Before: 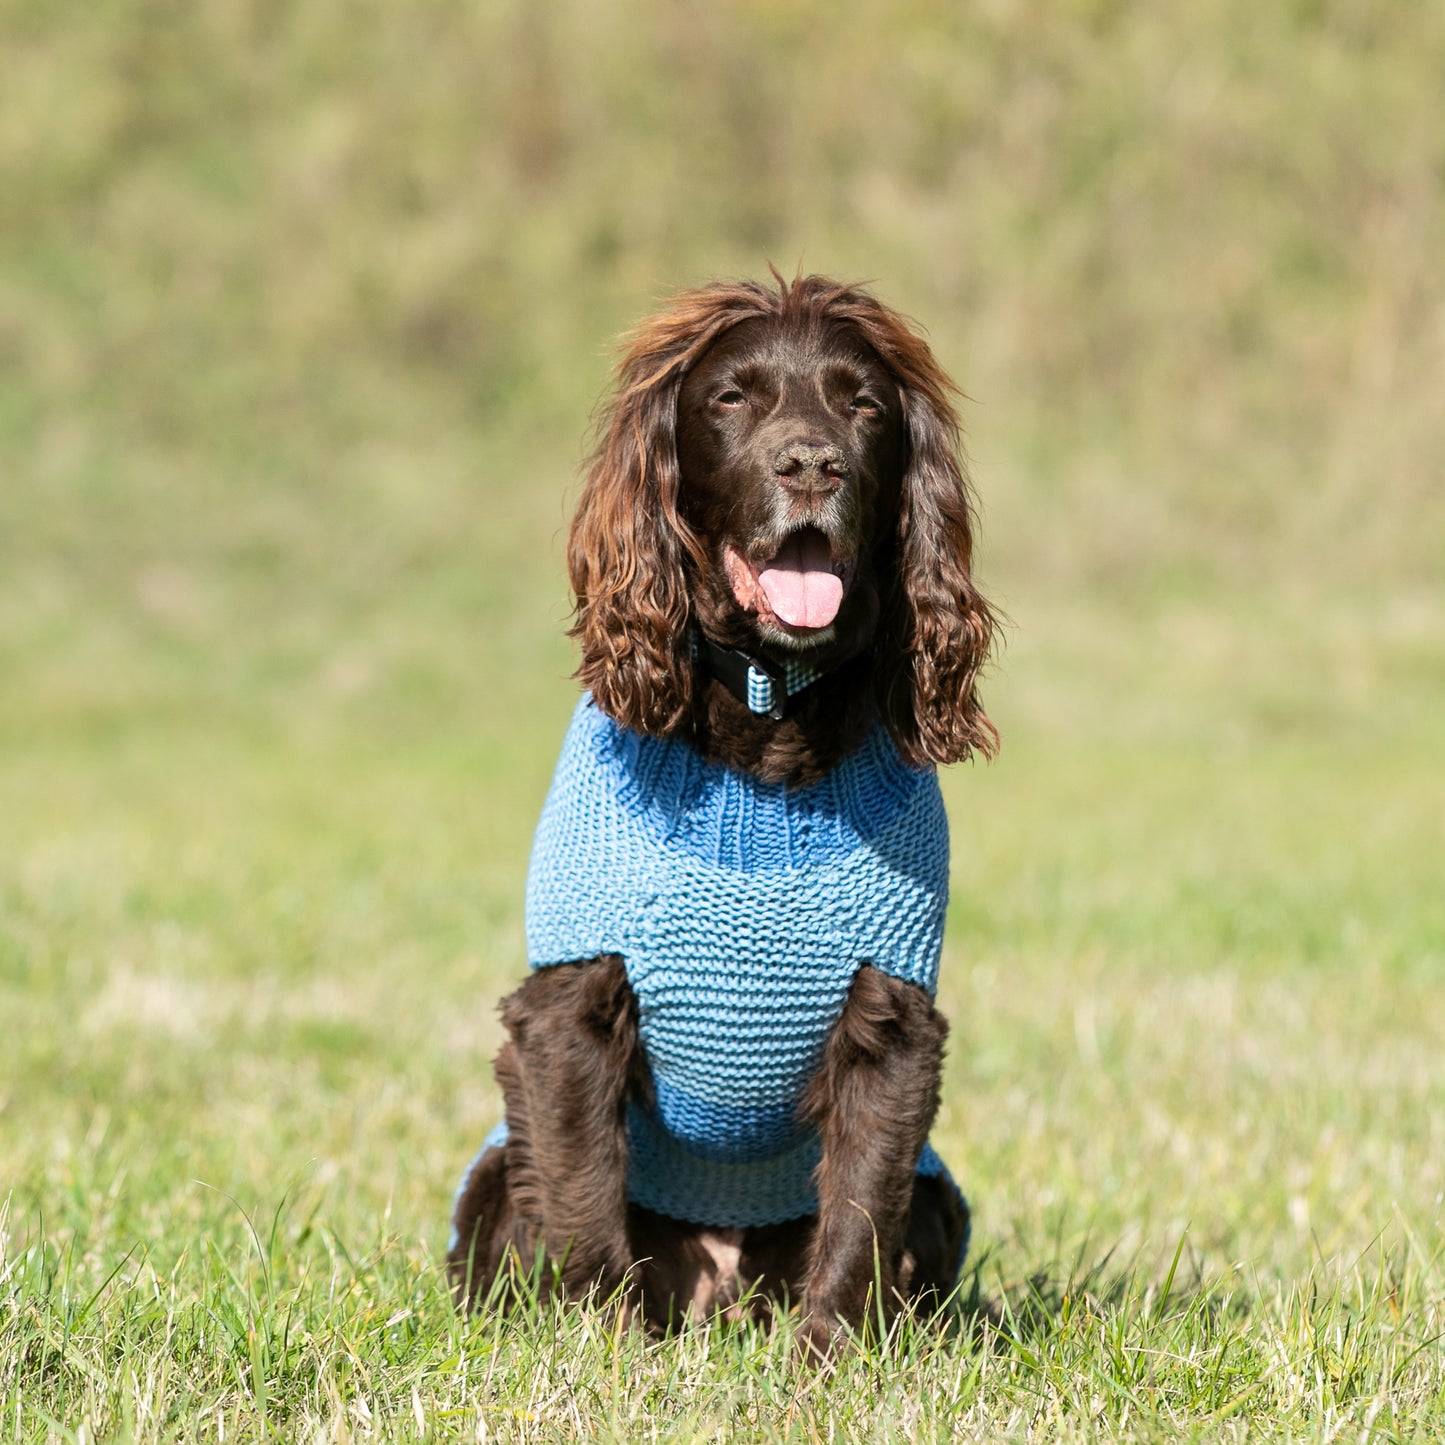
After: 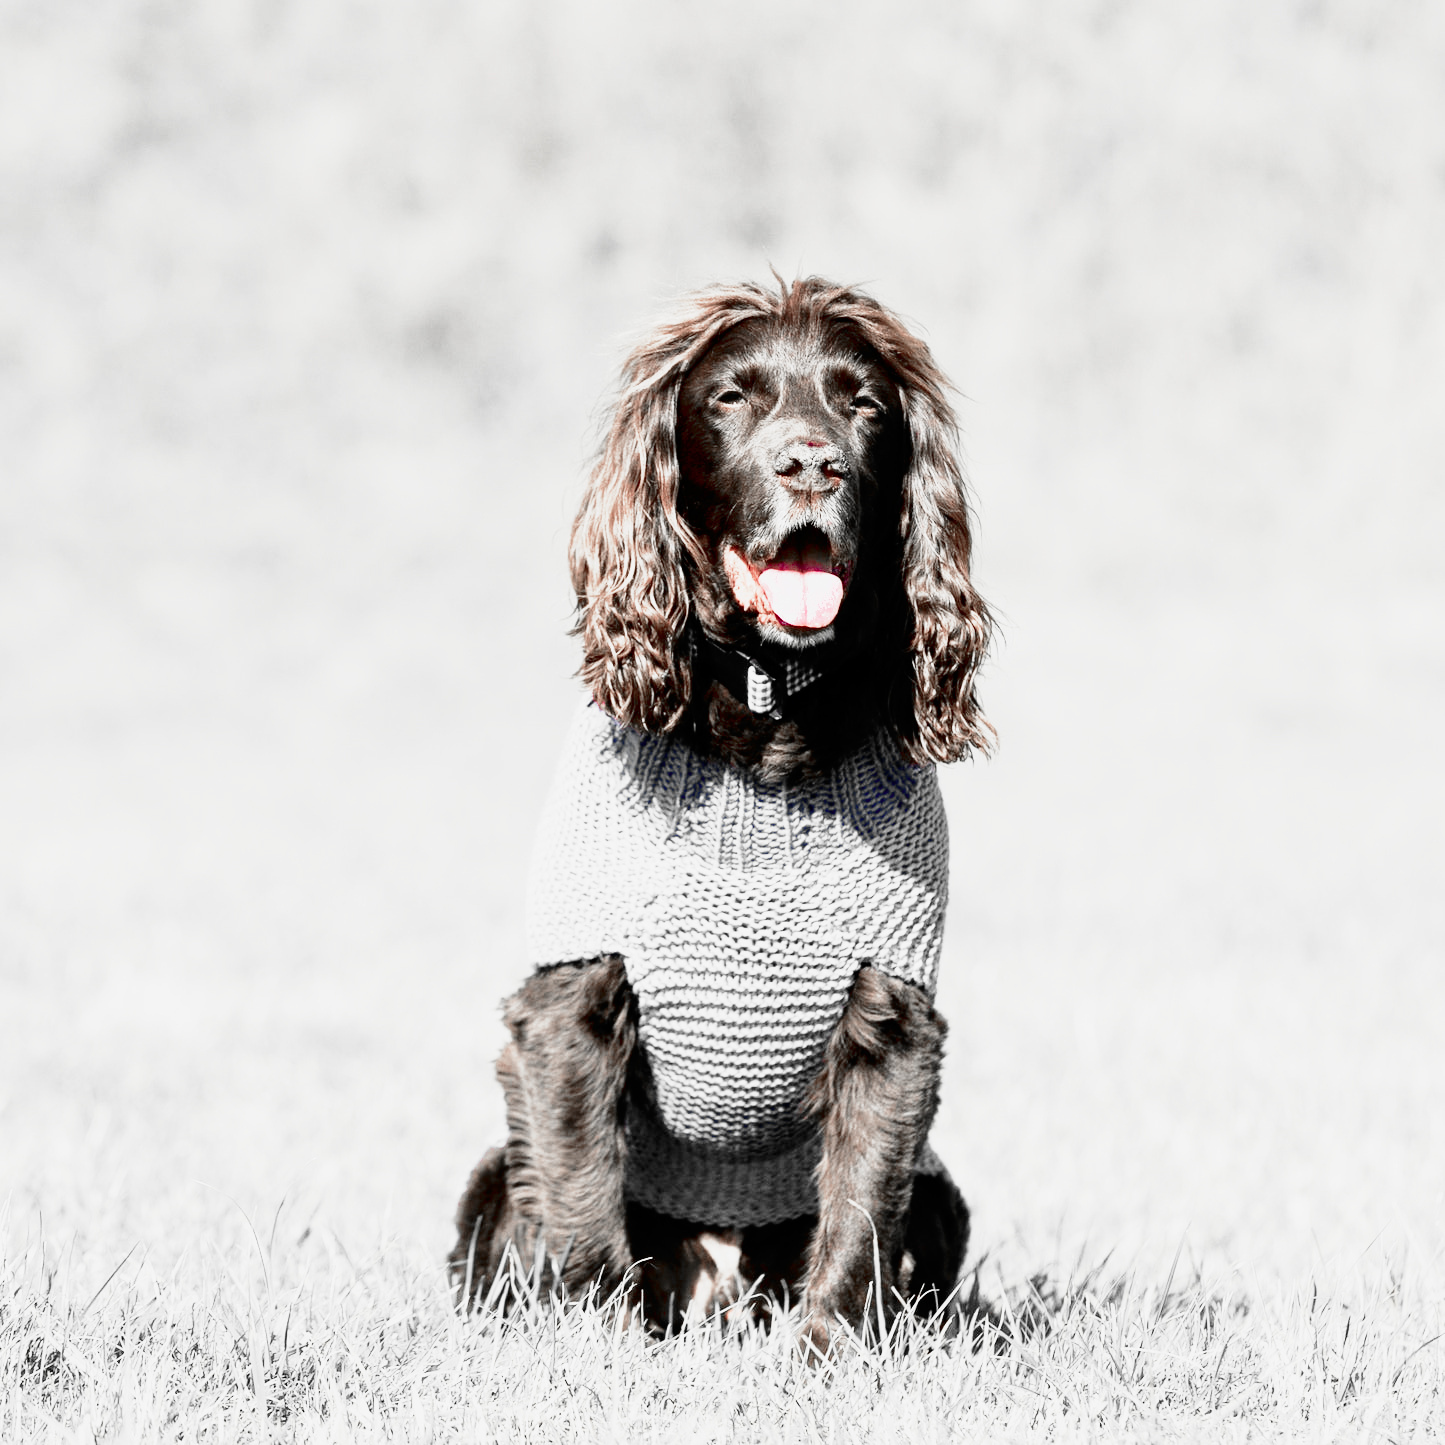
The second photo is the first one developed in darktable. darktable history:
base curve: curves: ch0 [(0, 0) (0.012, 0.01) (0.073, 0.168) (0.31, 0.711) (0.645, 0.957) (1, 1)], preserve colors none
color zones: curves: ch0 [(0, 0.278) (0.143, 0.5) (0.286, 0.5) (0.429, 0.5) (0.571, 0.5) (0.714, 0.5) (0.857, 0.5) (1, 0.5)]; ch1 [(0, 1) (0.143, 0.165) (0.286, 0) (0.429, 0) (0.571, 0) (0.714, 0) (0.857, 0.5) (1, 0.5)]; ch2 [(0, 0.508) (0.143, 0.5) (0.286, 0.5) (0.429, 0.5) (0.571, 0.5) (0.714, 0.5) (0.857, 0.5) (1, 0.5)]
tone curve: curves: ch0 [(0, 0) (0.058, 0.027) (0.214, 0.183) (0.304, 0.288) (0.51, 0.549) (0.658, 0.7) (0.741, 0.775) (0.844, 0.866) (0.986, 0.957)]; ch1 [(0, 0) (0.172, 0.123) (0.312, 0.296) (0.437, 0.429) (0.471, 0.469) (0.502, 0.5) (0.513, 0.515) (0.572, 0.603) (0.617, 0.653) (0.68, 0.724) (0.889, 0.924) (1, 1)]; ch2 [(0, 0) (0.411, 0.424) (0.489, 0.49) (0.502, 0.5) (0.517, 0.519) (0.549, 0.578) (0.604, 0.628) (0.693, 0.686) (1, 1)], color space Lab, independent channels, preserve colors none
contrast brightness saturation: contrast 0.03, brightness -0.04
